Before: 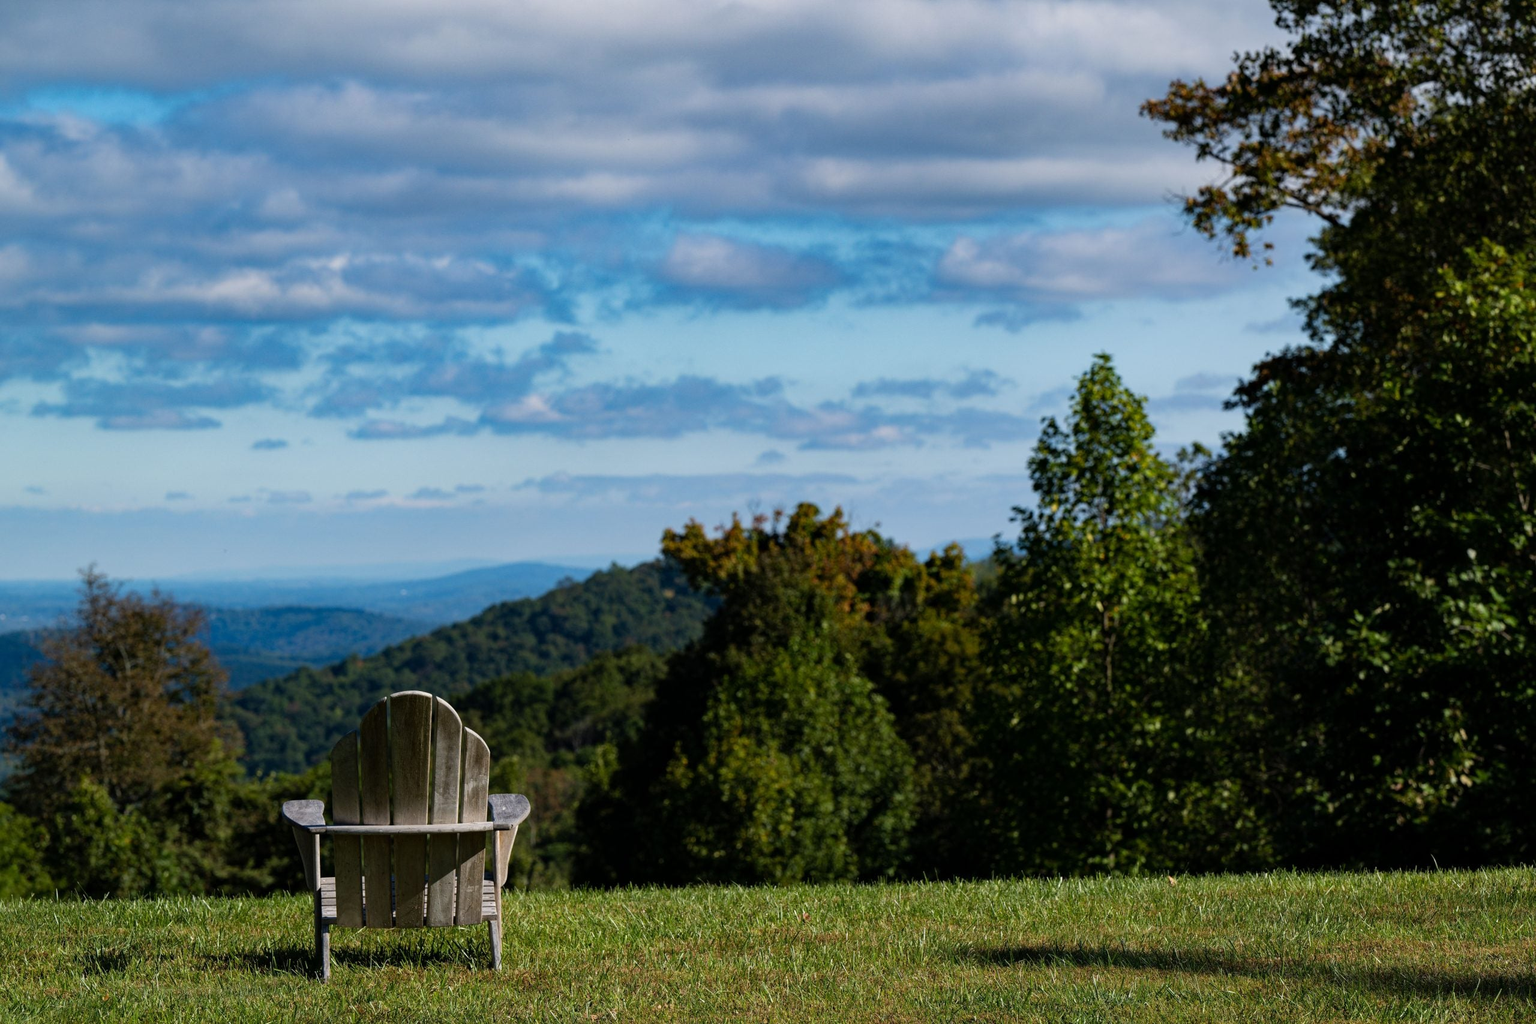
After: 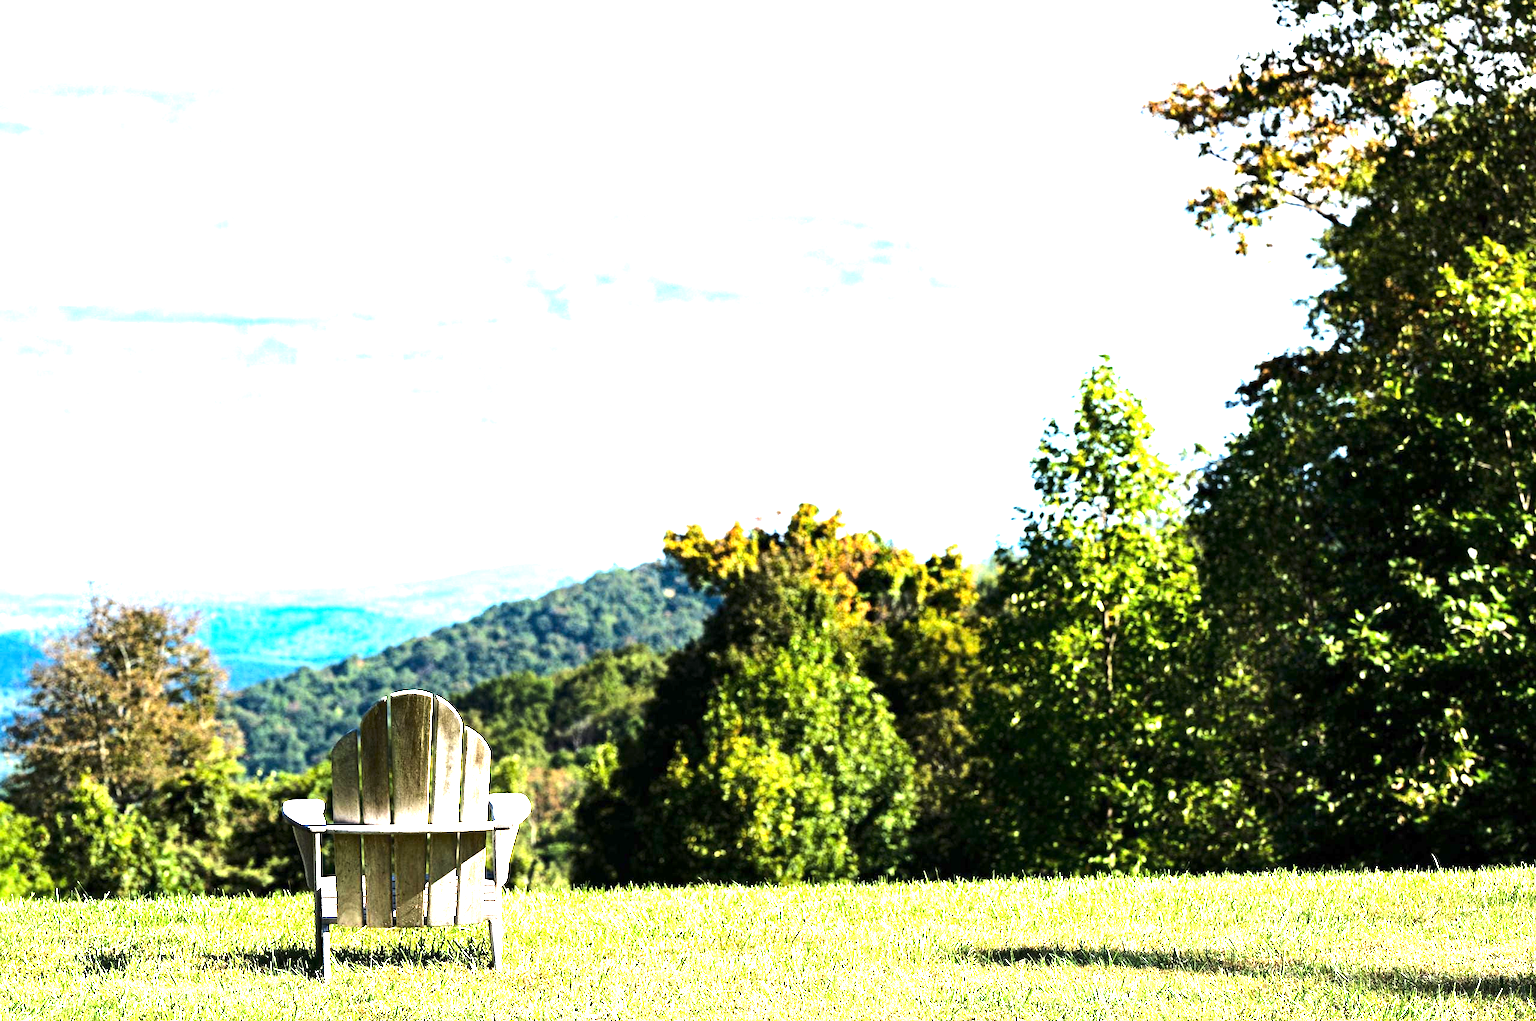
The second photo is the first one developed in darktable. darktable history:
exposure: exposure 2.914 EV, compensate highlight preservation false
tone equalizer: -8 EV -1.08 EV, -7 EV -0.992 EV, -6 EV -0.857 EV, -5 EV -0.59 EV, -3 EV 0.606 EV, -2 EV 0.847 EV, -1 EV 0.99 EV, +0 EV 1.08 EV, edges refinement/feathering 500, mask exposure compensation -1.57 EV, preserve details no
crop: top 0.138%, bottom 0.153%
